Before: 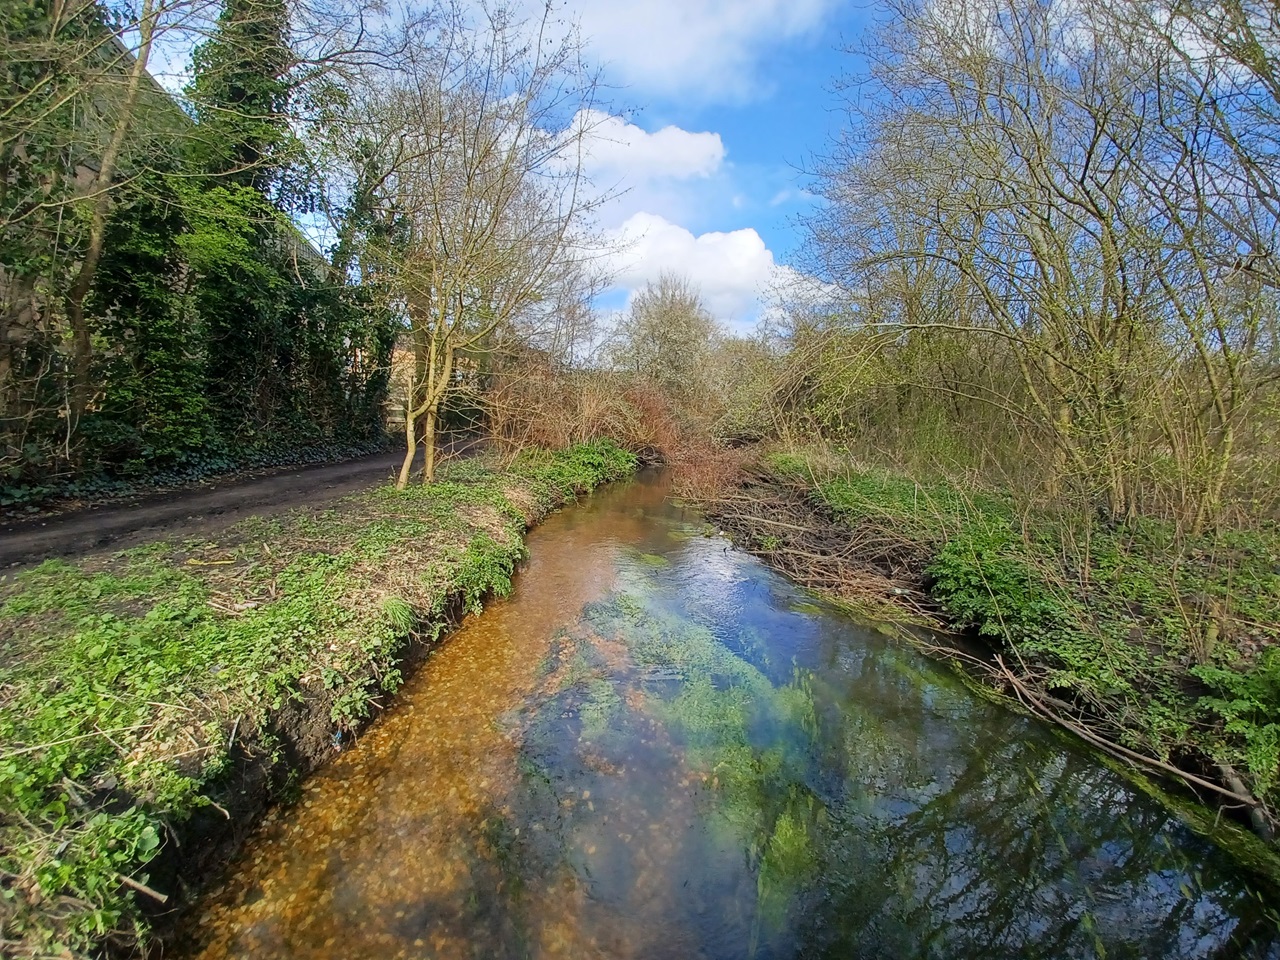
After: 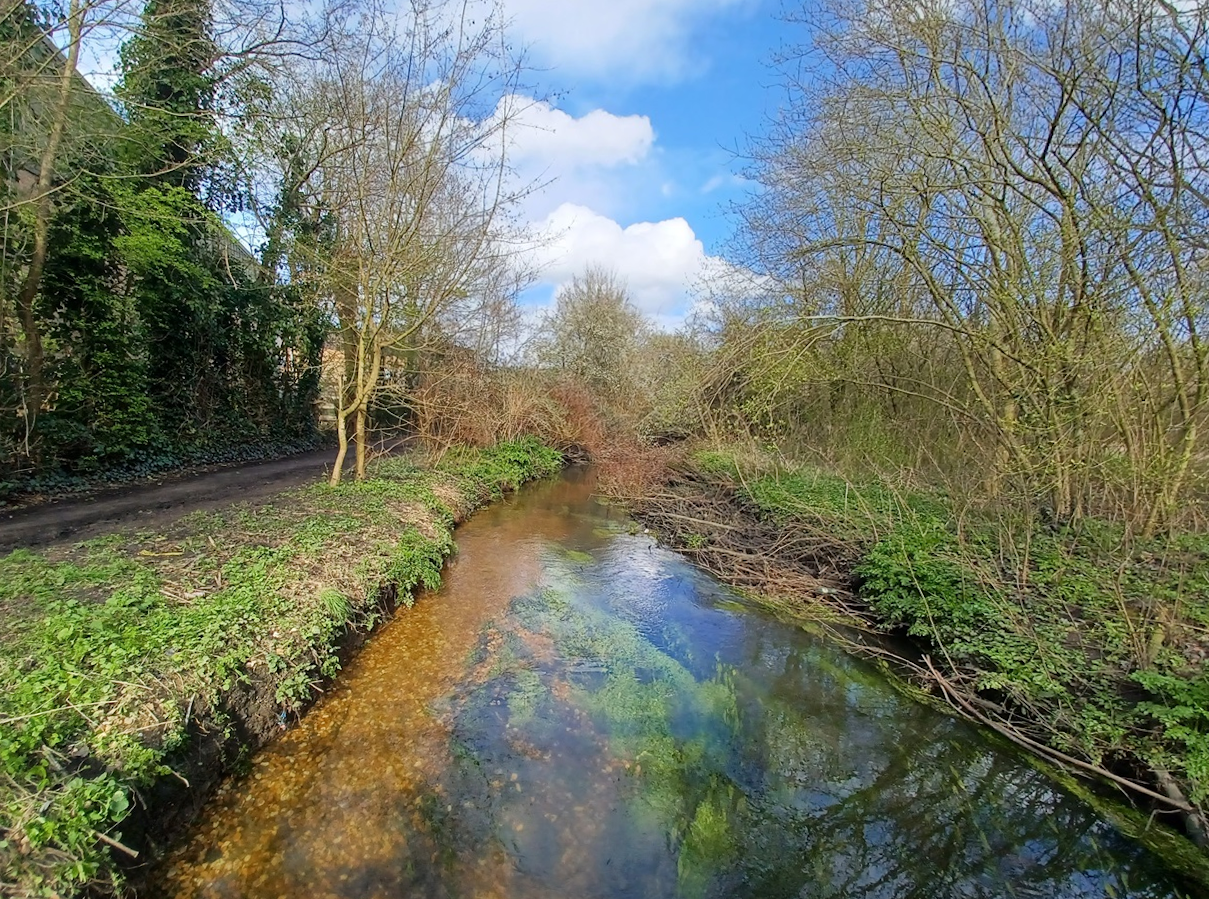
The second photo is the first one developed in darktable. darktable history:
exposure: compensate highlight preservation false
rotate and perspective: rotation 0.062°, lens shift (vertical) 0.115, lens shift (horizontal) -0.133, crop left 0.047, crop right 0.94, crop top 0.061, crop bottom 0.94
